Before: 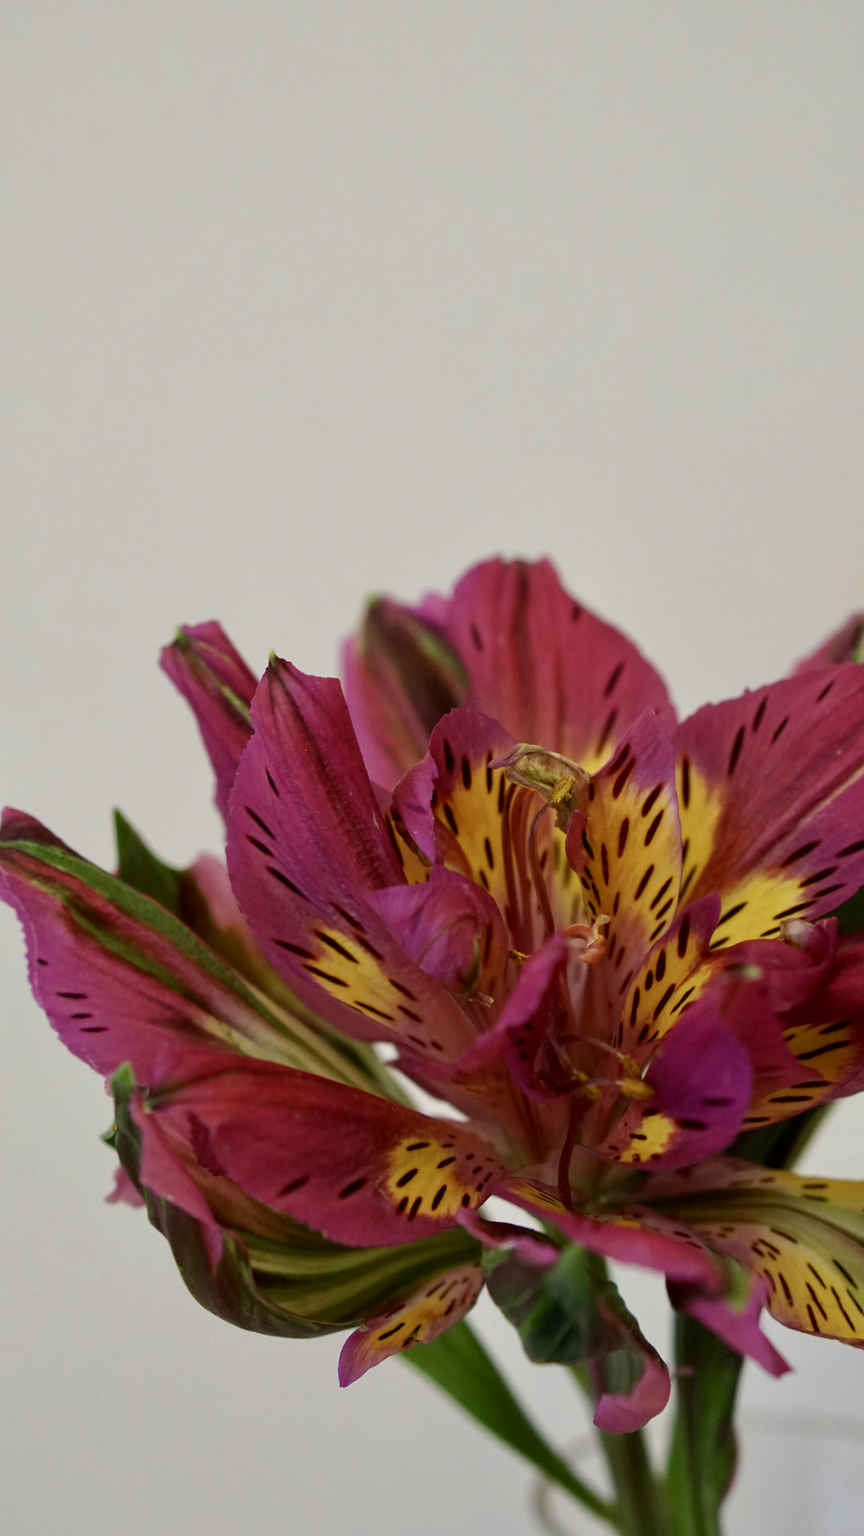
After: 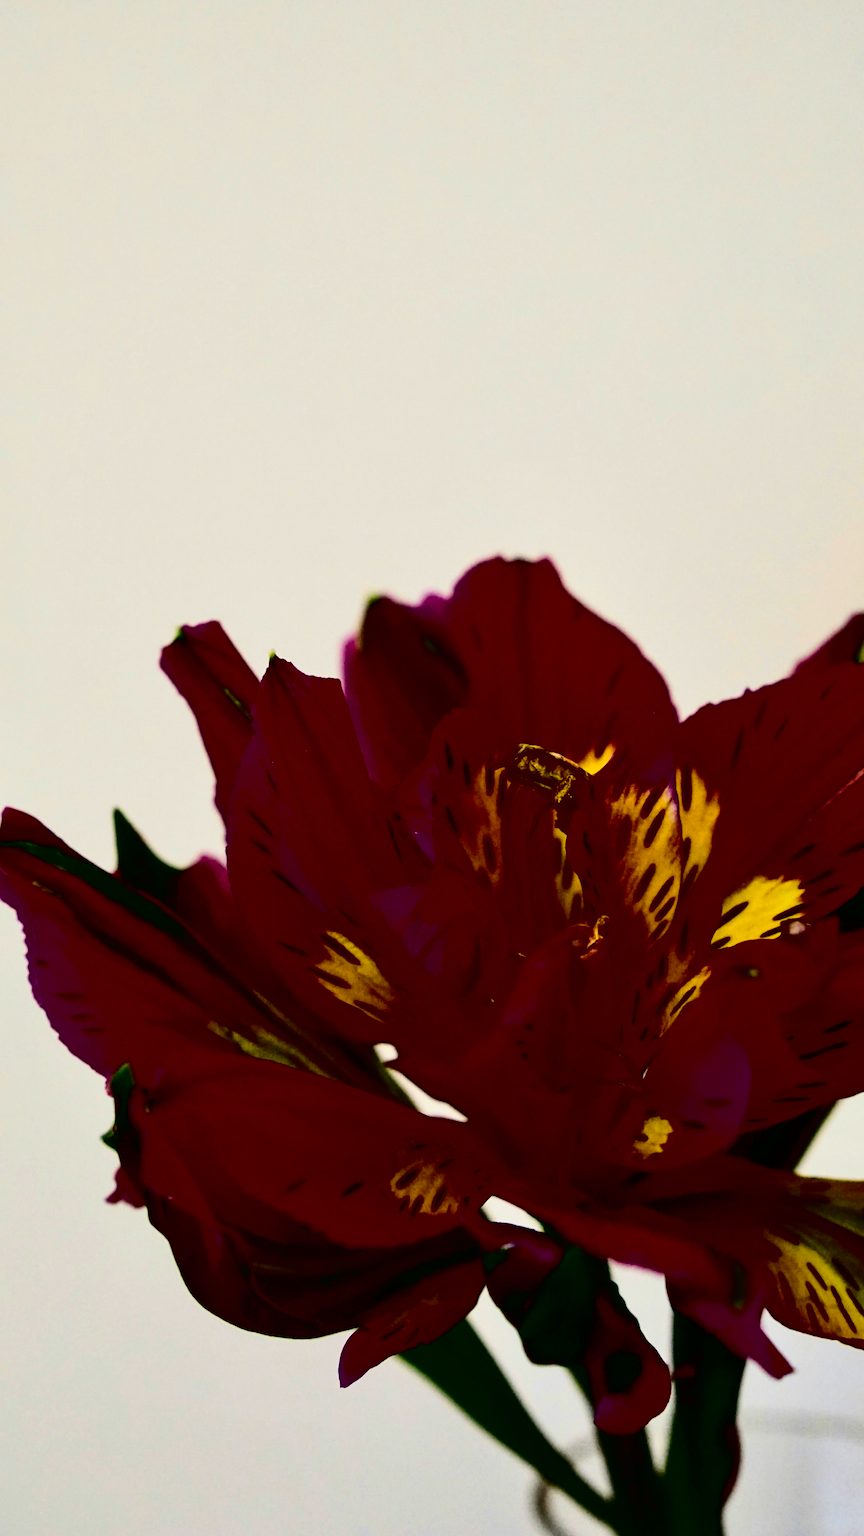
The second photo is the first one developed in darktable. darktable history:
contrast brightness saturation: contrast 0.76, brightness -0.996, saturation 0.985
